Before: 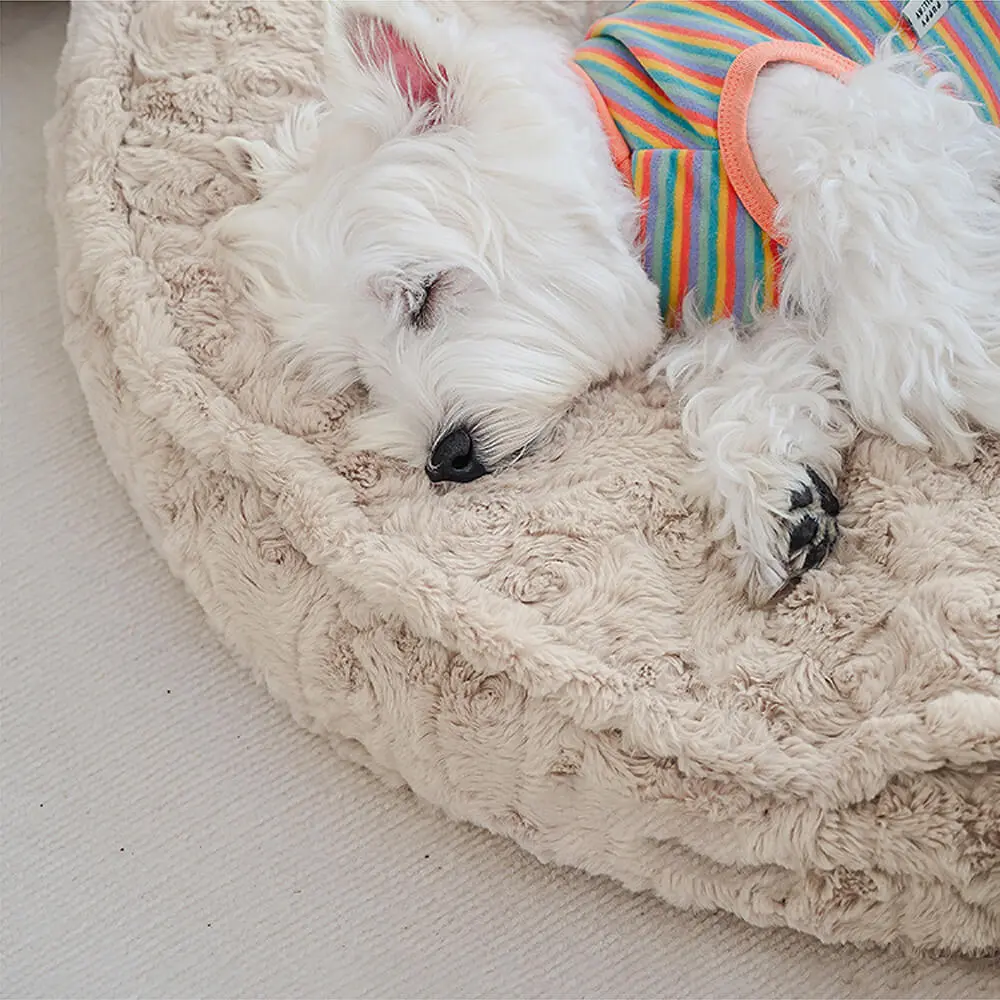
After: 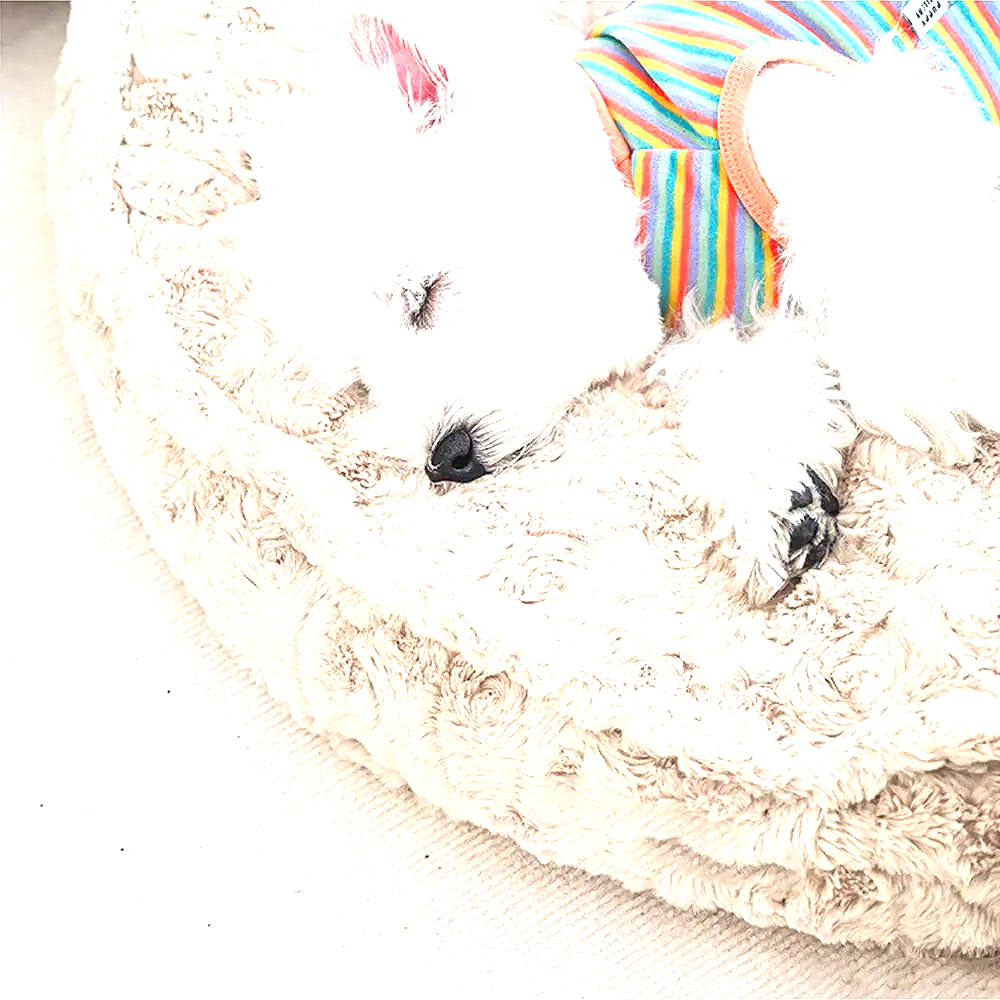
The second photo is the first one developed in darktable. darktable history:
exposure: black level correction 0, exposure 1.467 EV, compensate highlight preservation false
